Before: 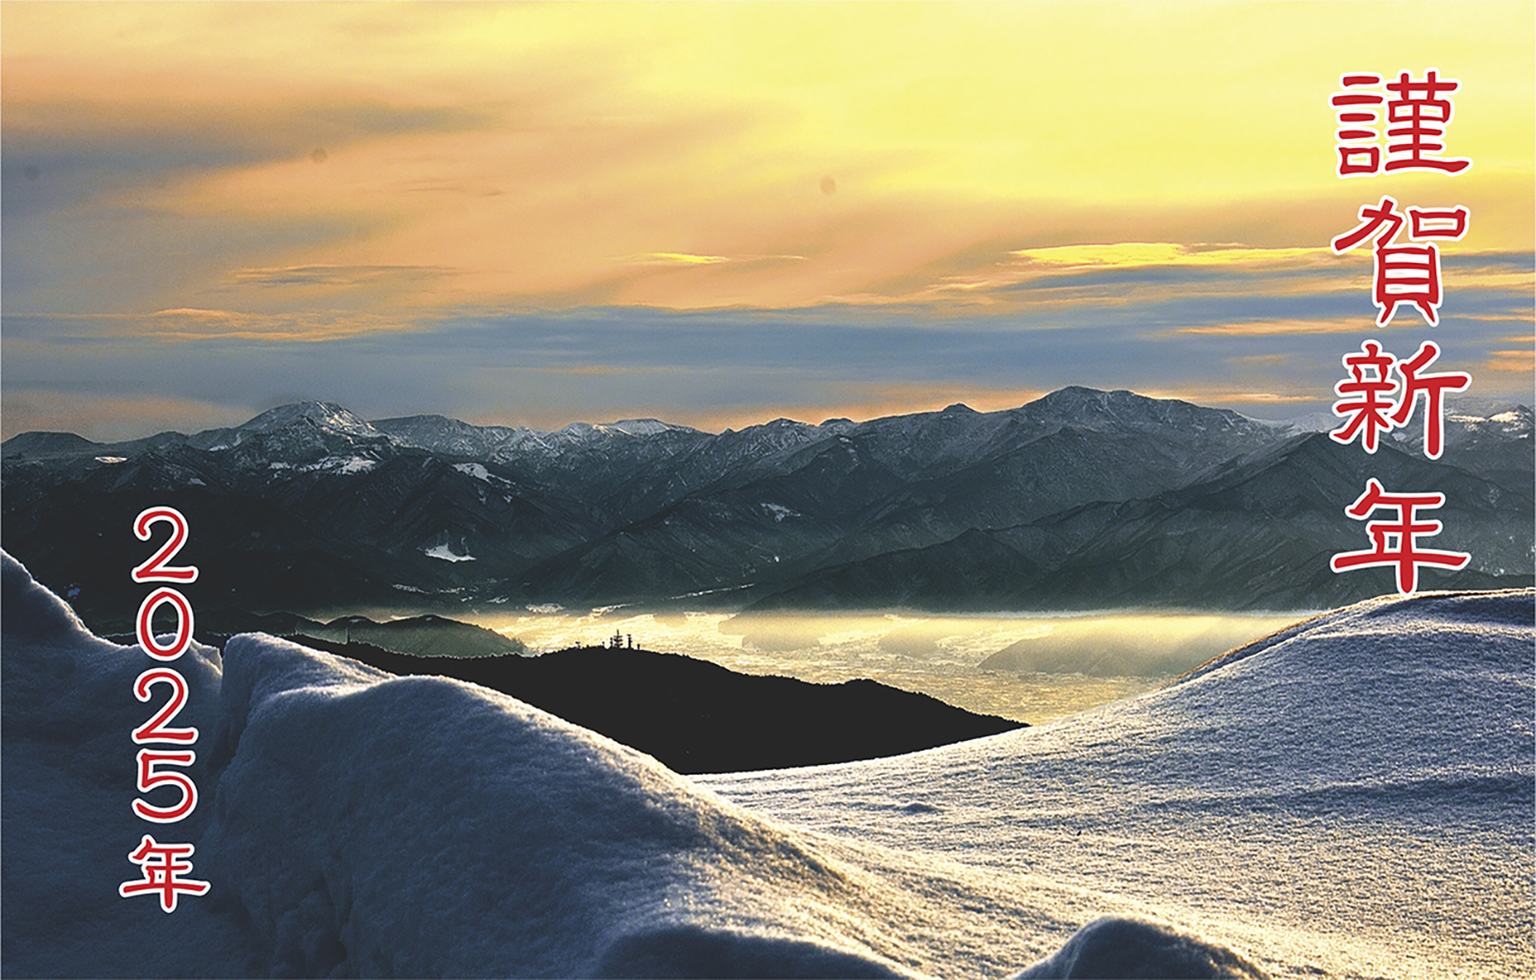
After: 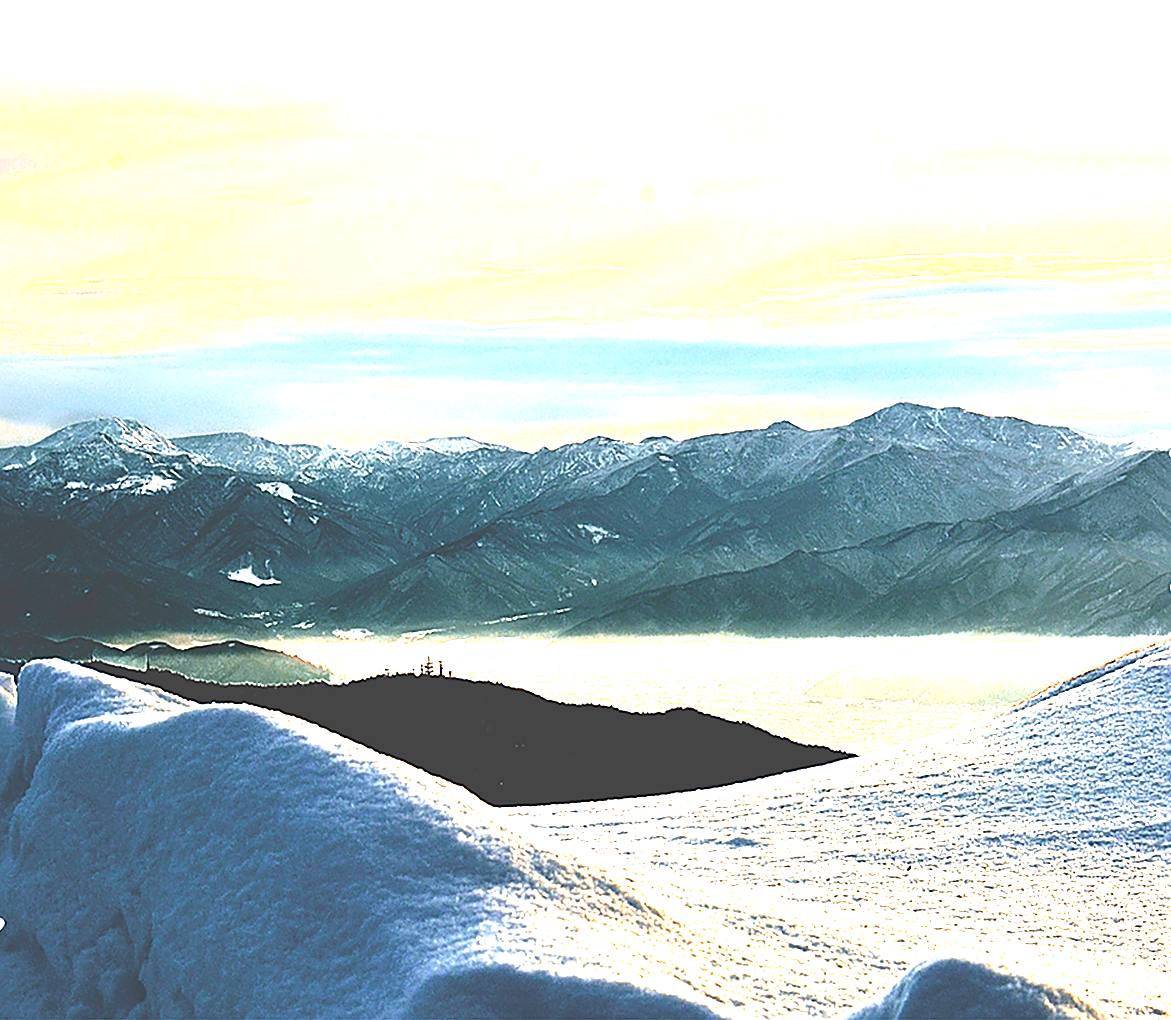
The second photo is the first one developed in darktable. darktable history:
exposure: black level correction 0.001, exposure 2 EV, compensate highlight preservation false
contrast brightness saturation: saturation -0.05
crop: left 13.443%, right 13.31%
sharpen: on, module defaults
